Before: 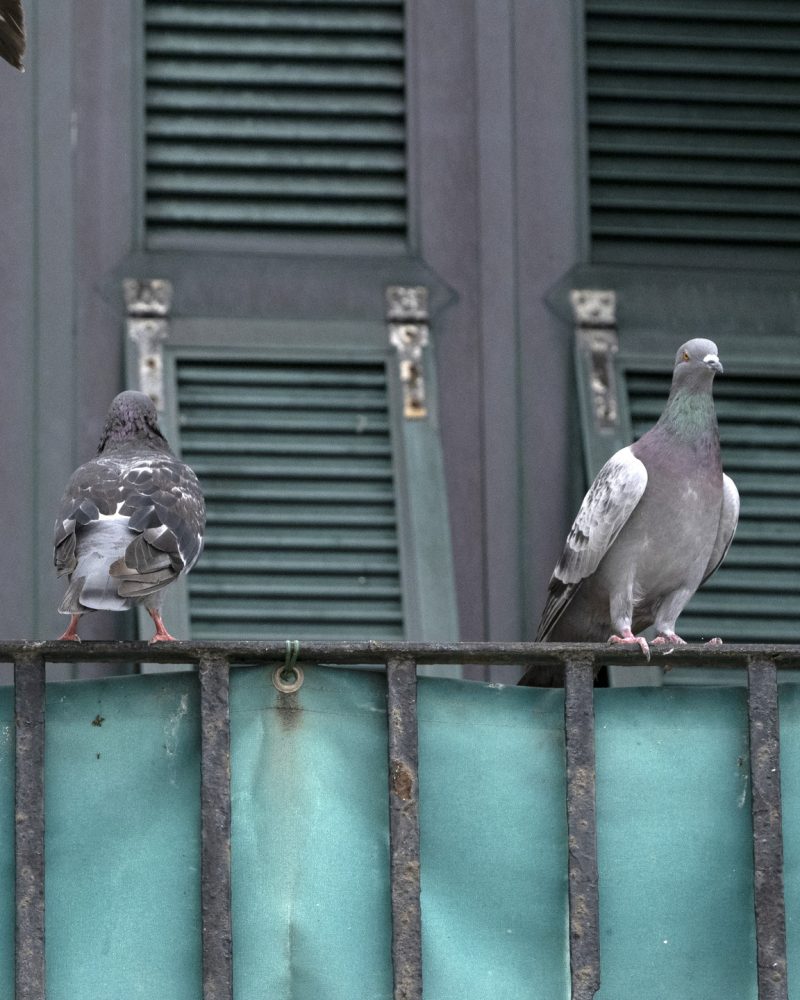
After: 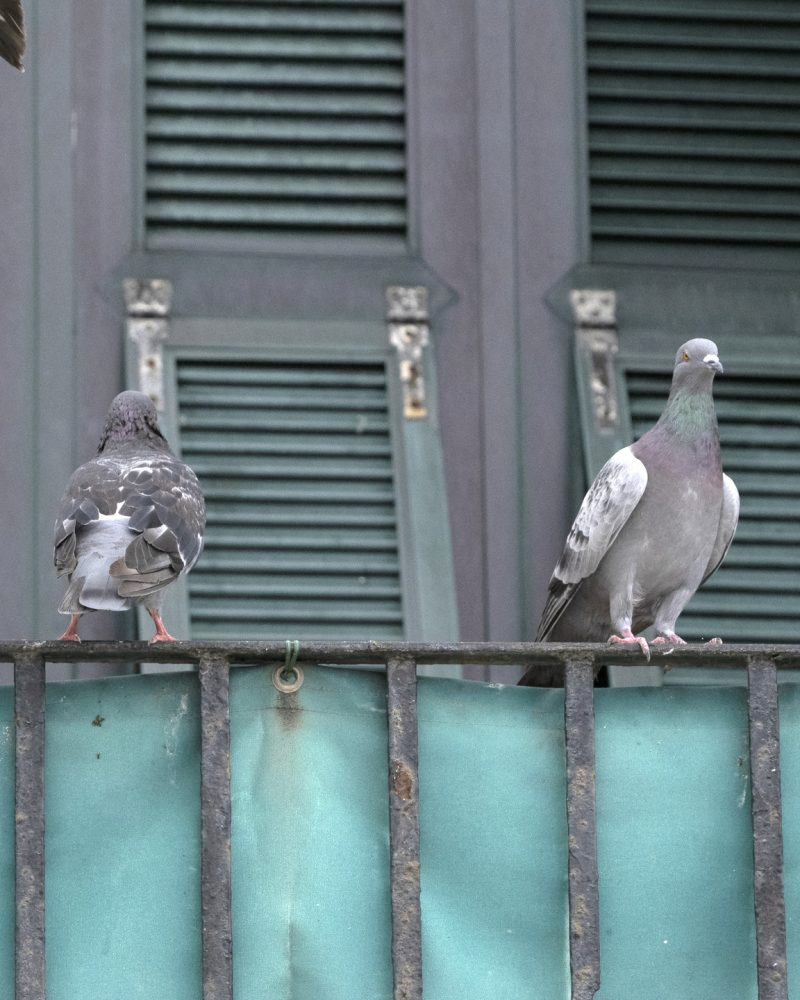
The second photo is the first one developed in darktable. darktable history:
contrast brightness saturation: brightness 0.13
